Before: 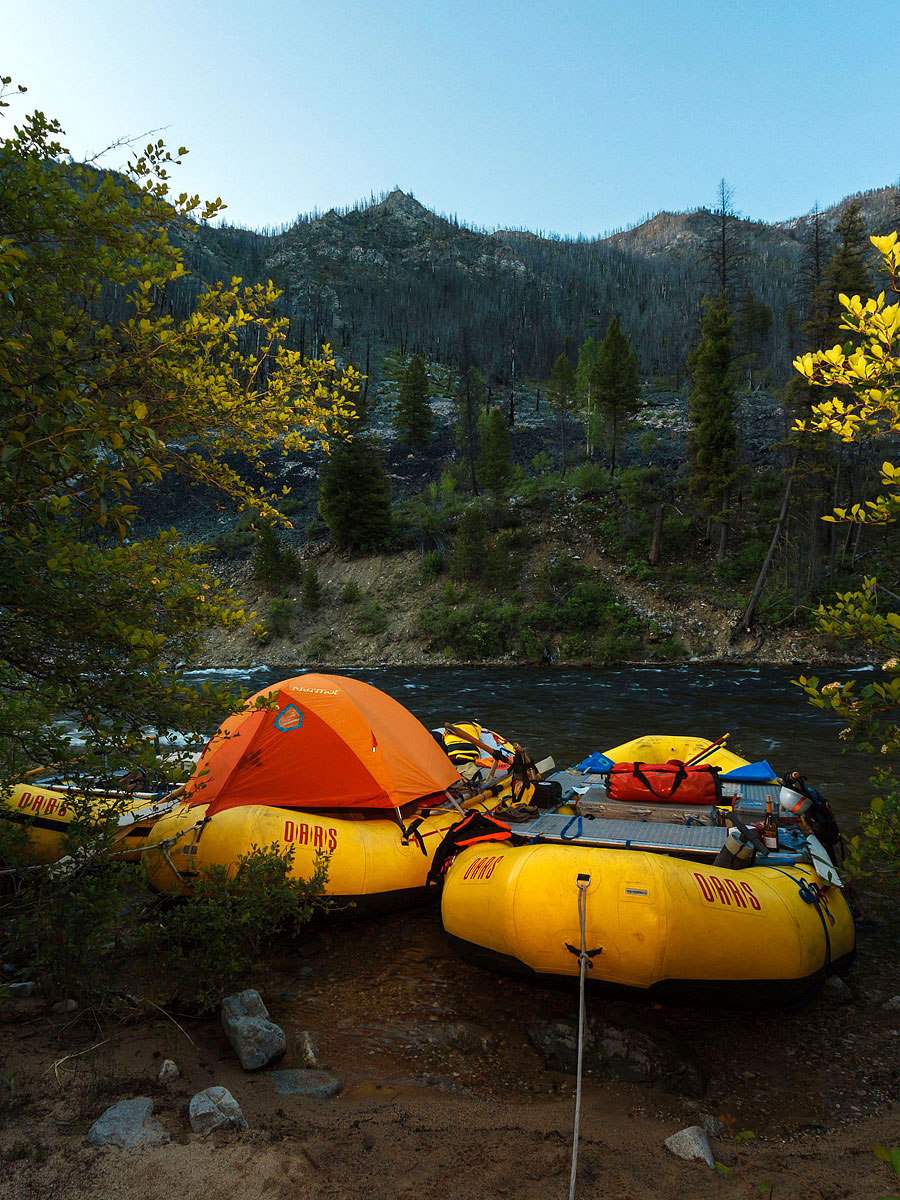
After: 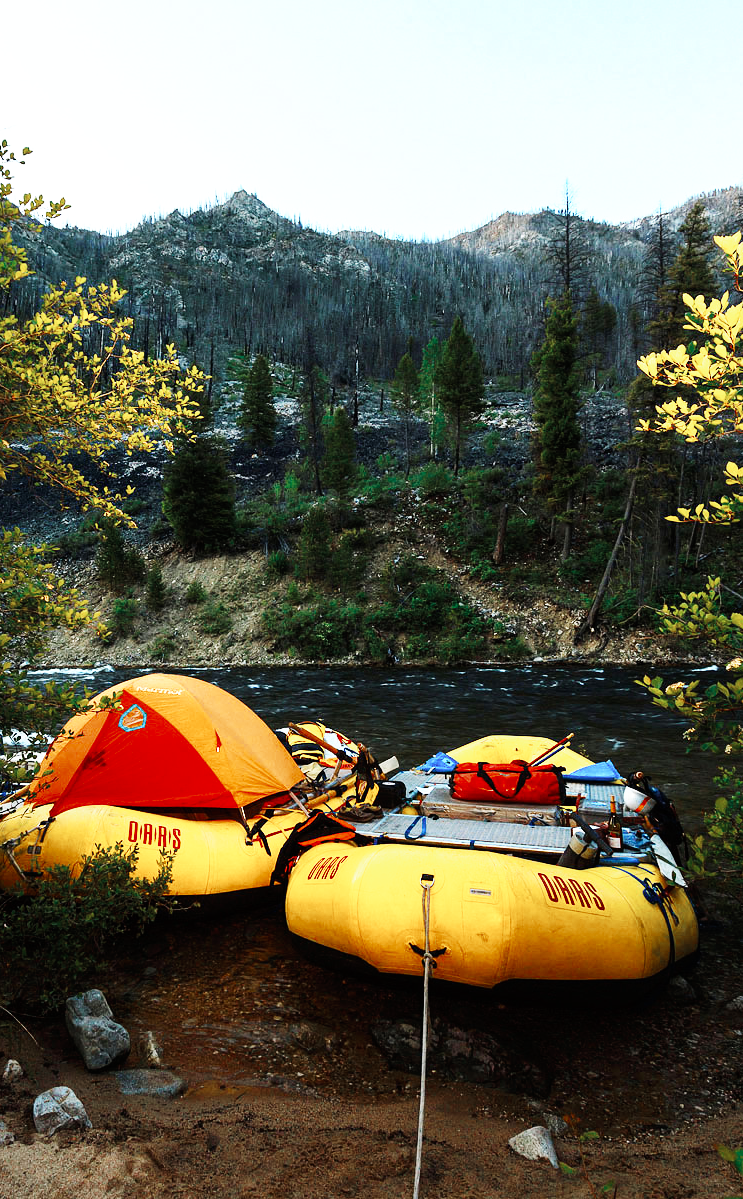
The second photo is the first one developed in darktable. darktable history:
exposure: exposure 0.203 EV, compensate highlight preservation false
crop: left 17.412%, bottom 0.037%
base curve: curves: ch0 [(0, 0) (0.007, 0.004) (0.027, 0.03) (0.046, 0.07) (0.207, 0.54) (0.442, 0.872) (0.673, 0.972) (1, 1)], preserve colors none
color zones: curves: ch0 [(0, 0.5) (0.125, 0.4) (0.25, 0.5) (0.375, 0.4) (0.5, 0.4) (0.625, 0.6) (0.75, 0.6) (0.875, 0.5)]; ch1 [(0, 0.35) (0.125, 0.45) (0.25, 0.35) (0.375, 0.35) (0.5, 0.35) (0.625, 0.35) (0.75, 0.45) (0.875, 0.35)]; ch2 [(0, 0.6) (0.125, 0.5) (0.25, 0.5) (0.375, 0.6) (0.5, 0.6) (0.625, 0.5) (0.75, 0.5) (0.875, 0.5)]
